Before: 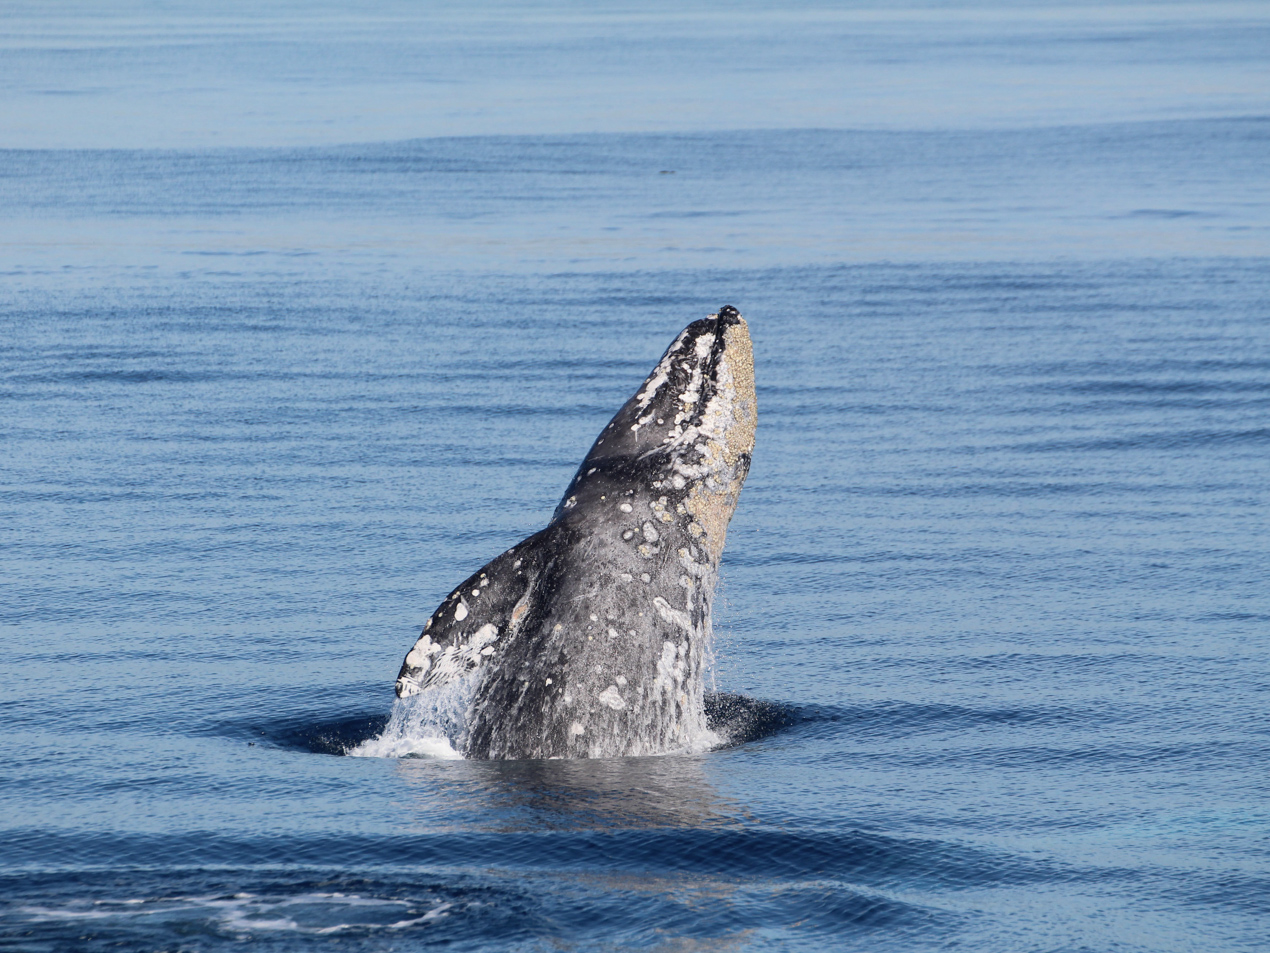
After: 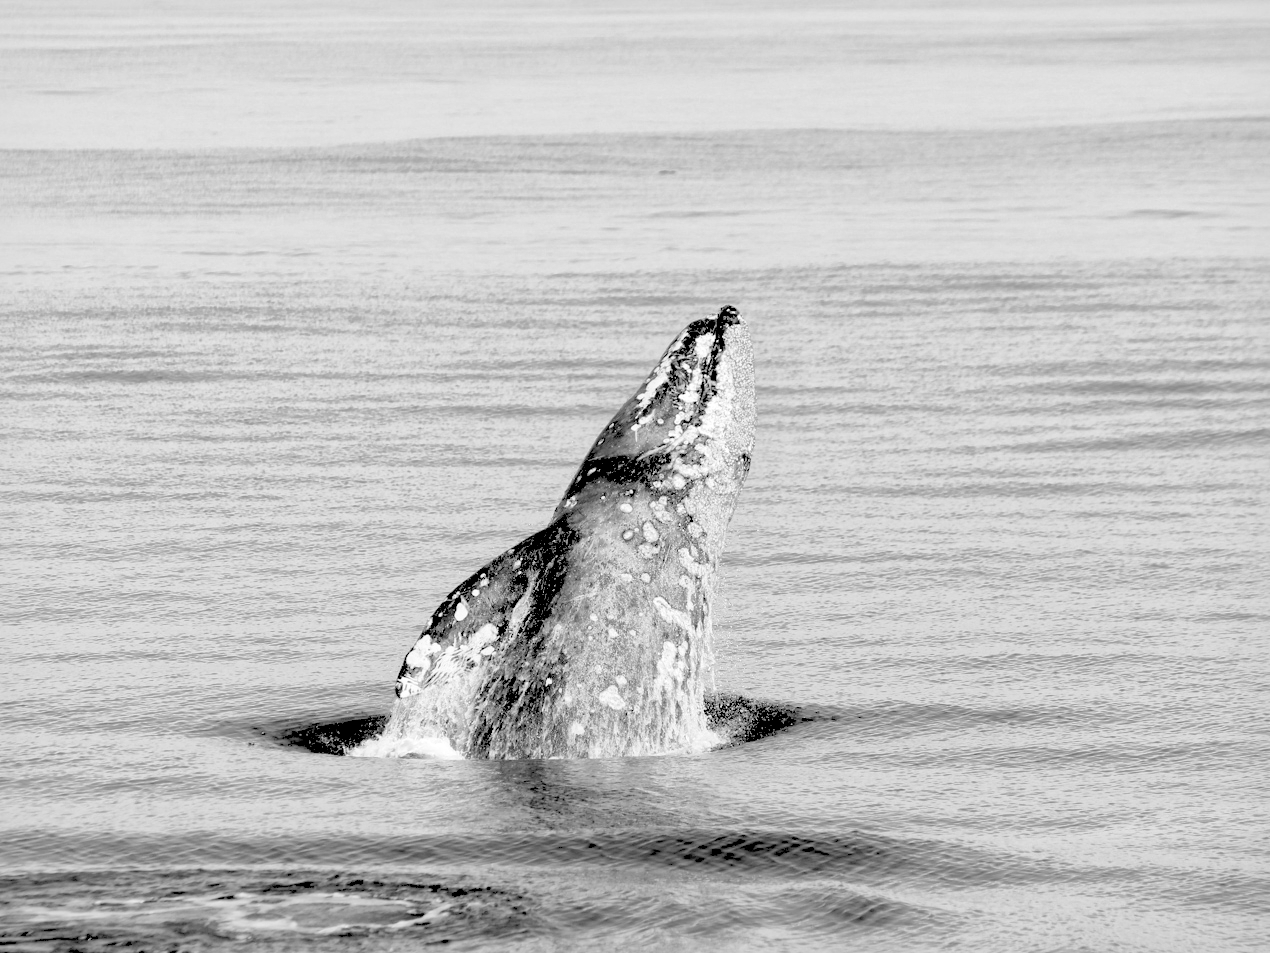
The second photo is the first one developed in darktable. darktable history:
rgb levels: levels [[0.027, 0.429, 0.996], [0, 0.5, 1], [0, 0.5, 1]]
global tonemap: drago (1, 100), detail 1
color calibration: output gray [0.18, 0.41, 0.41, 0], gray › normalize channels true, illuminant same as pipeline (D50), adaptation XYZ, x 0.346, y 0.359, gamut compression 0
color correction: saturation 0.8
